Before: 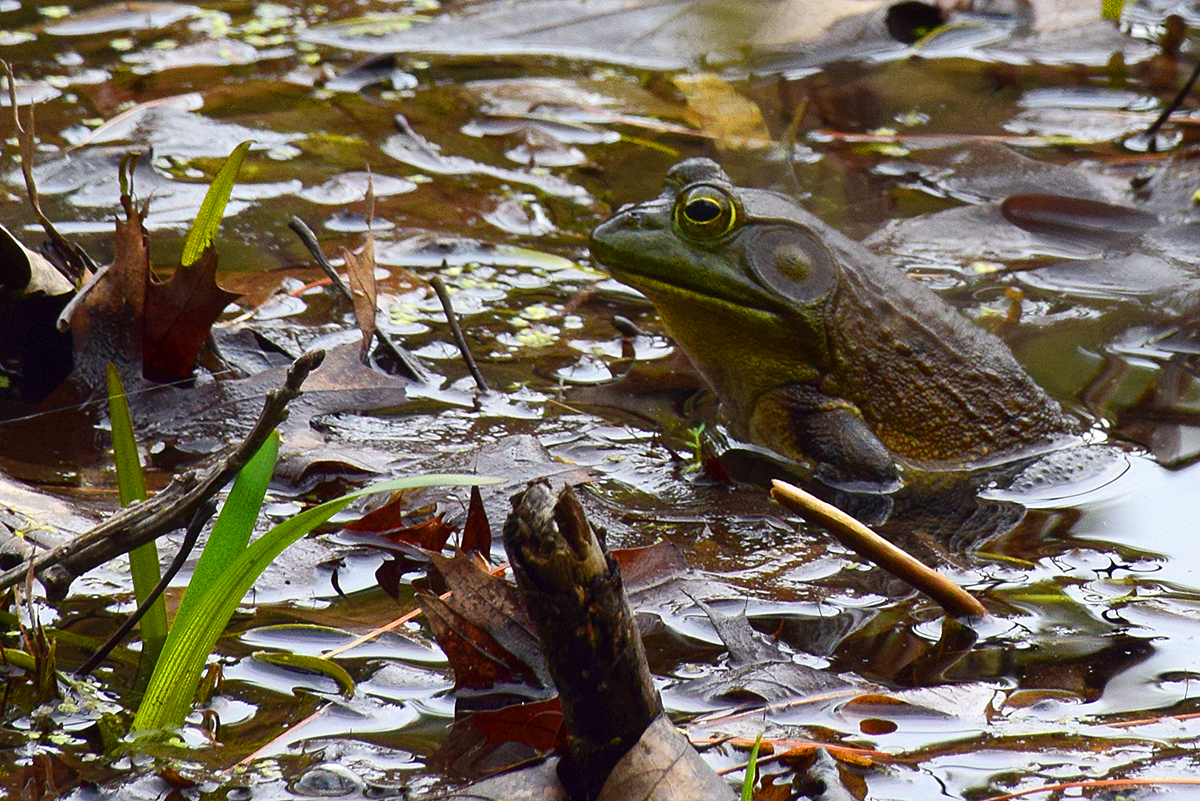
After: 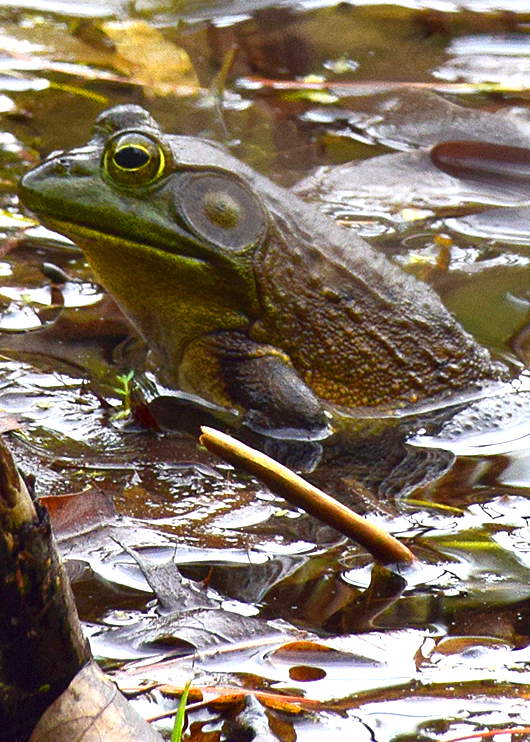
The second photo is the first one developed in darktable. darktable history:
crop: left 47.628%, top 6.643%, right 7.874%
exposure: exposure 0.74 EV, compensate highlight preservation false
